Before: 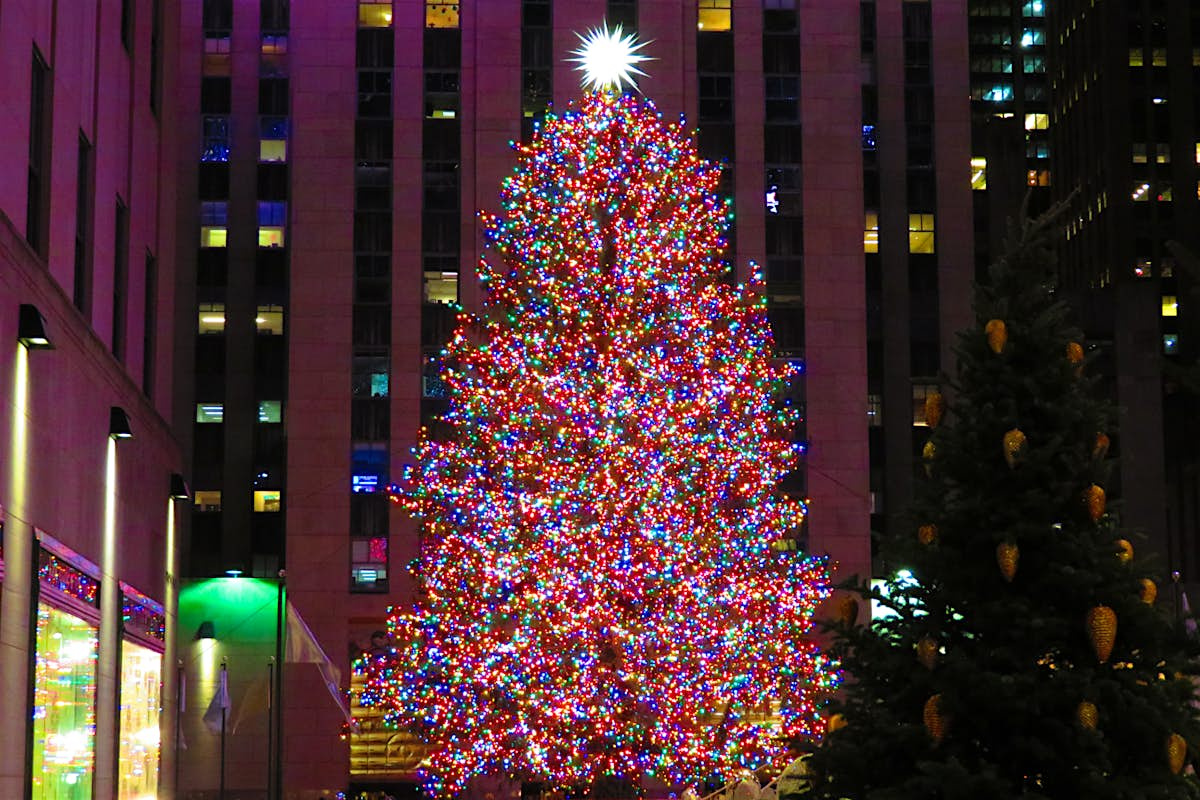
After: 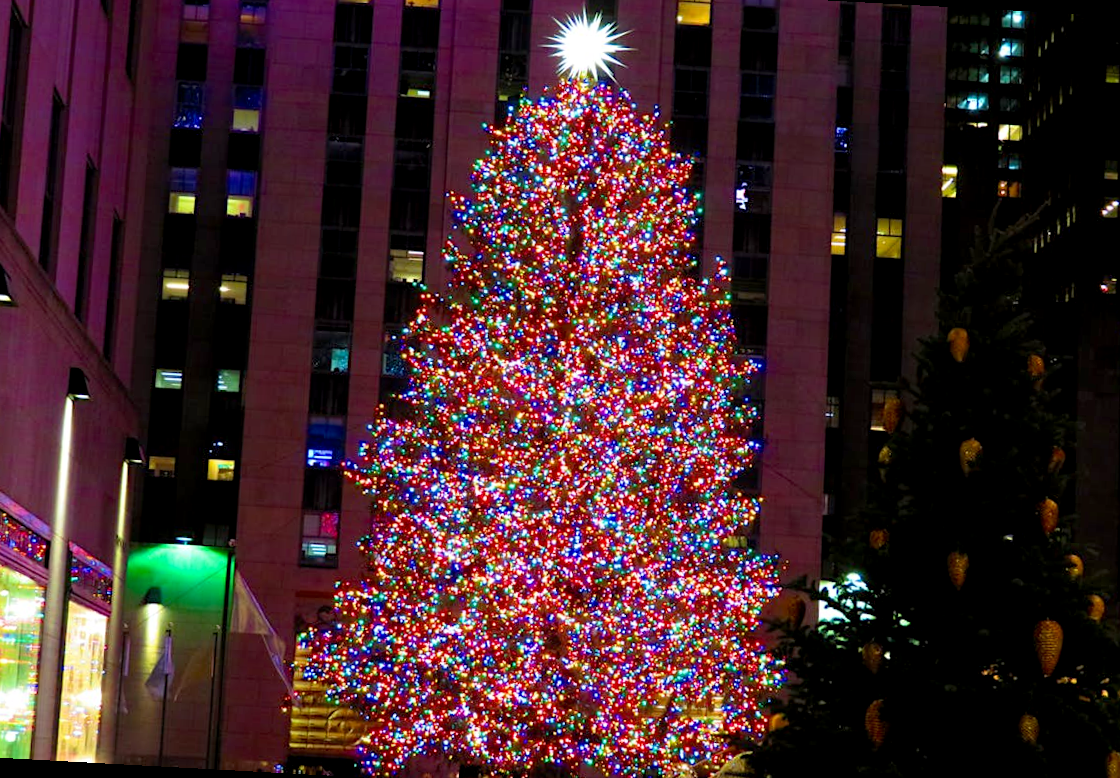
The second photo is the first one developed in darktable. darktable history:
exposure: black level correction 0.005, exposure 0.005 EV, compensate exposure bias true, compensate highlight preservation false
crop and rotate: angle -3.1°, left 5.033%, top 5.218%, right 4.683%, bottom 4.678%
